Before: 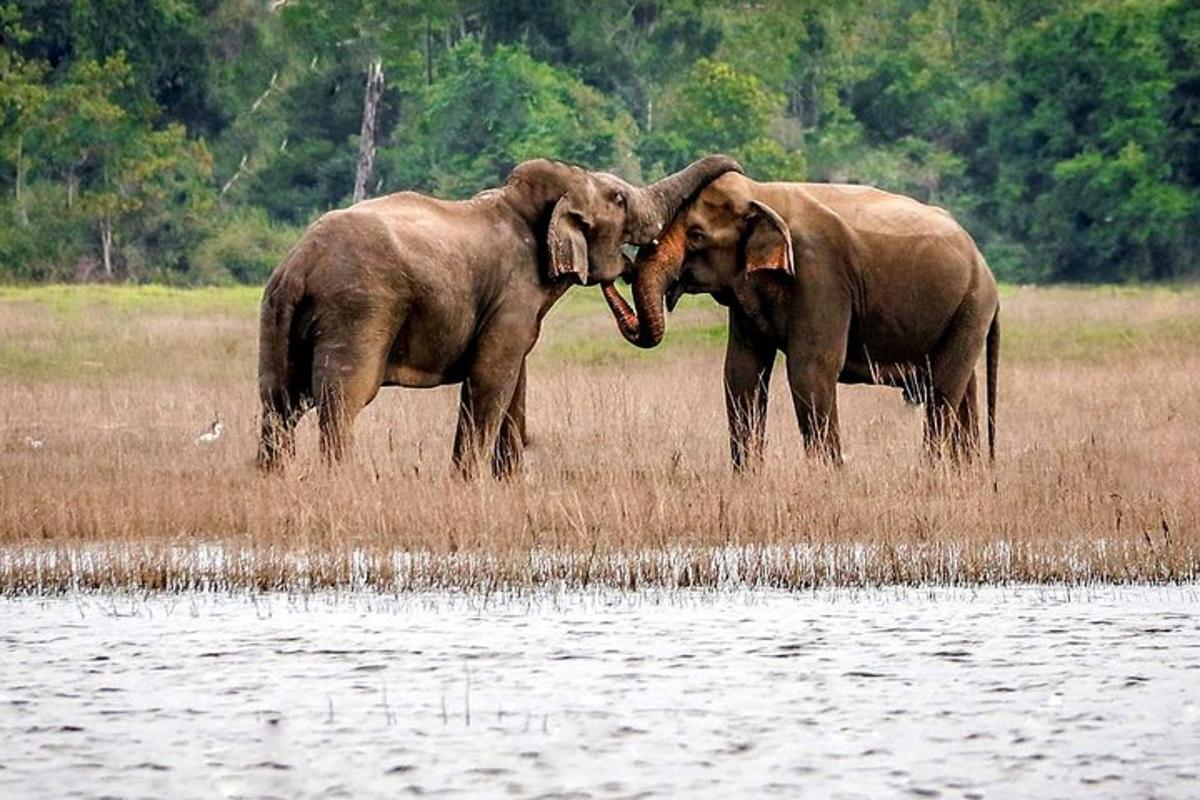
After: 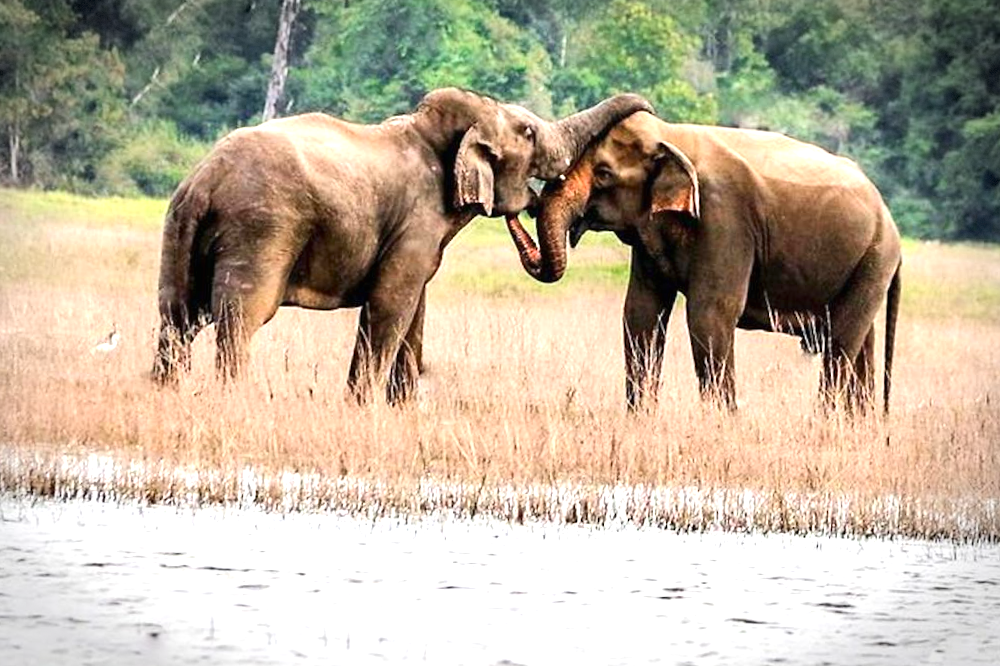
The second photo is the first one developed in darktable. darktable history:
exposure: black level correction 0, exposure 0.893 EV, compensate highlight preservation false
contrast brightness saturation: contrast 0.148, brightness 0.041
crop and rotate: angle -3.21°, left 5.125%, top 5.171%, right 4.673%, bottom 4.645%
vignetting: automatic ratio true, dithering 8-bit output, unbound false
